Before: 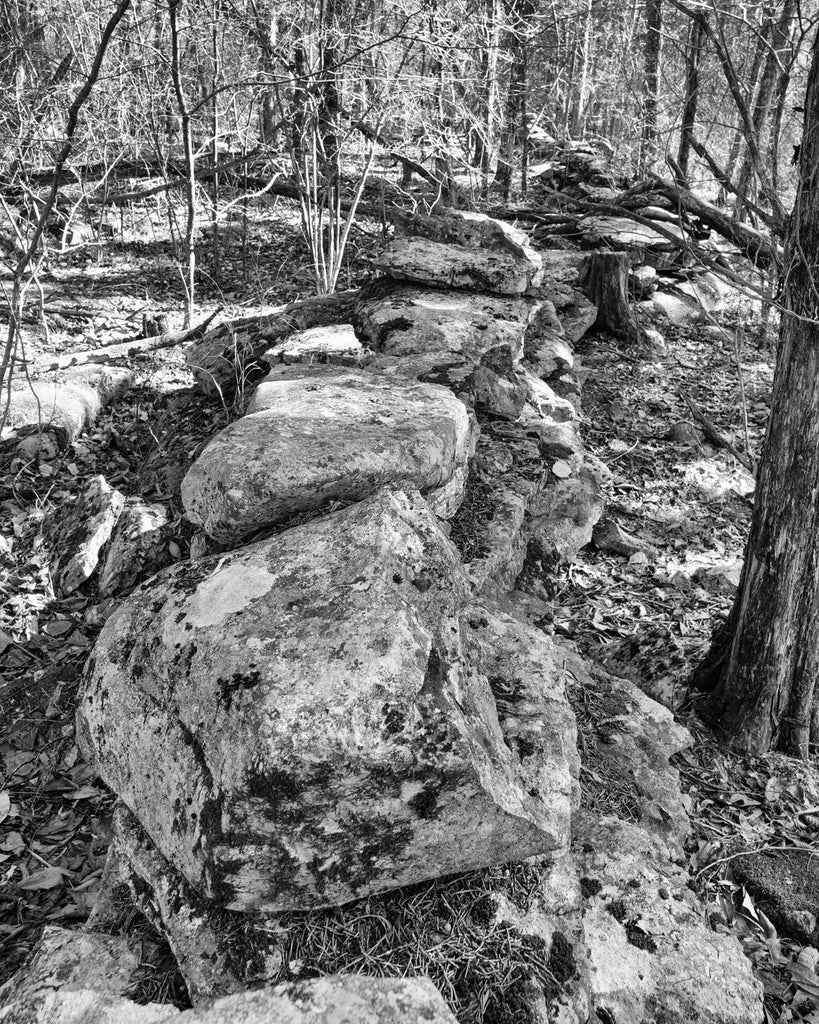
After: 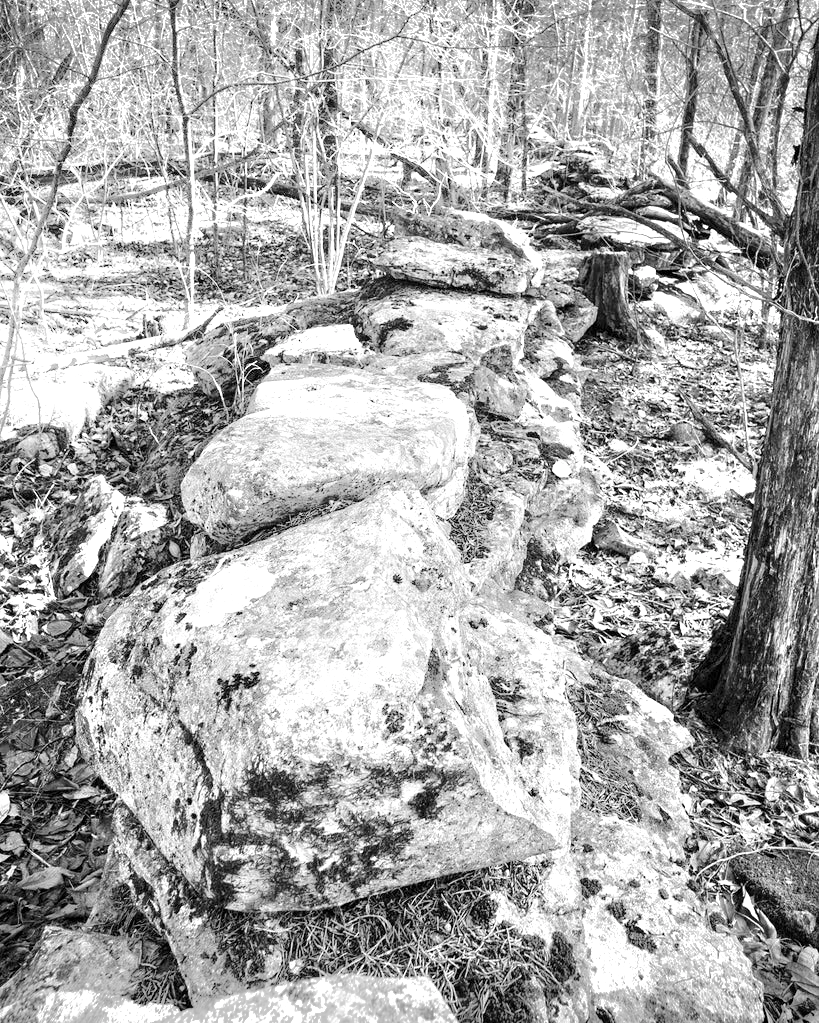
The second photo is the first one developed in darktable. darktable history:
vignetting: fall-off start 100.93%, brightness -0.437, saturation -0.207, width/height ratio 1.322
local contrast: mode bilateral grid, contrast 26, coarseness 50, detail 123%, midtone range 0.2
crop: bottom 0.055%
shadows and highlights: shadows -21.16, highlights 99.4, soften with gaussian
exposure: exposure 1.06 EV, compensate highlight preservation false
